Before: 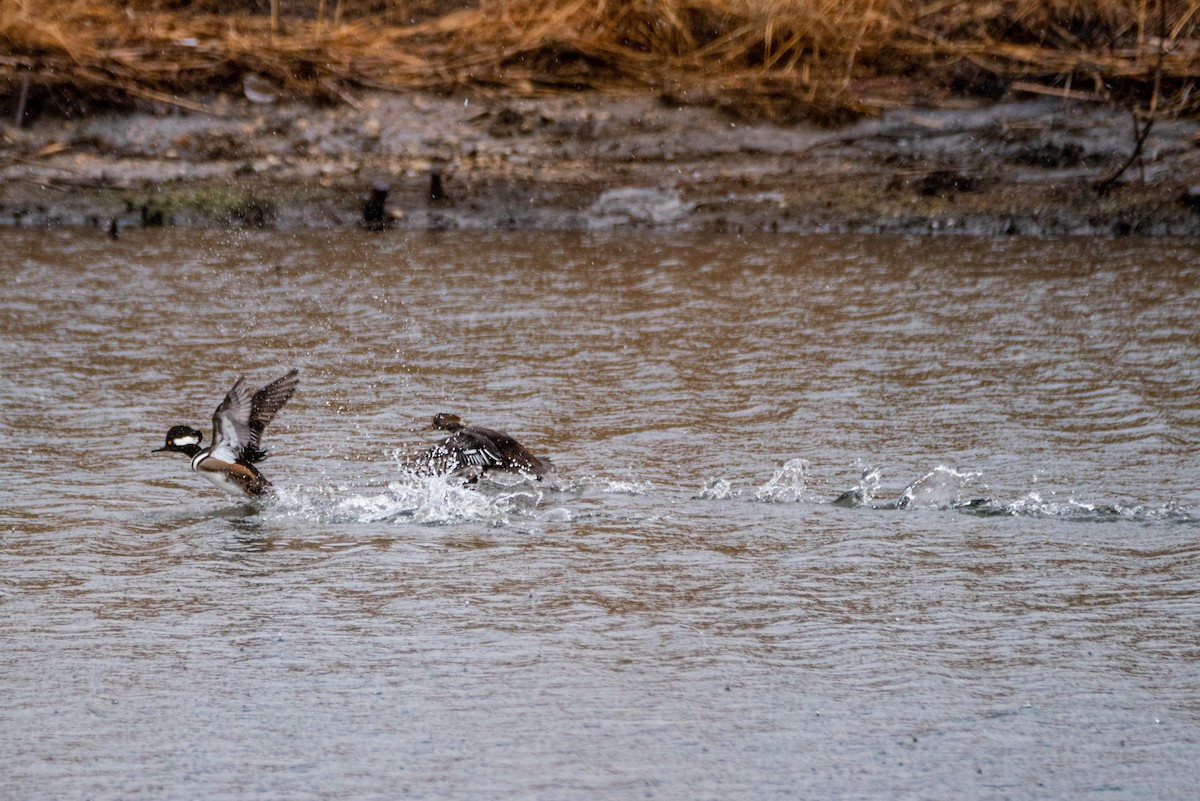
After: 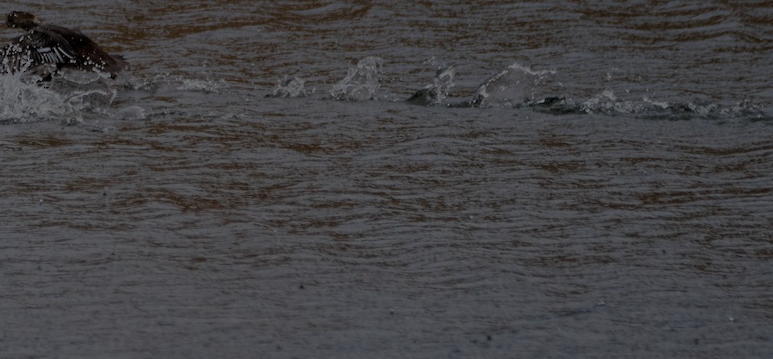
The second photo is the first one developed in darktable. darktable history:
exposure: exposure -2.446 EV, compensate highlight preservation false
crop and rotate: left 35.509%, top 50.238%, bottom 4.934%
